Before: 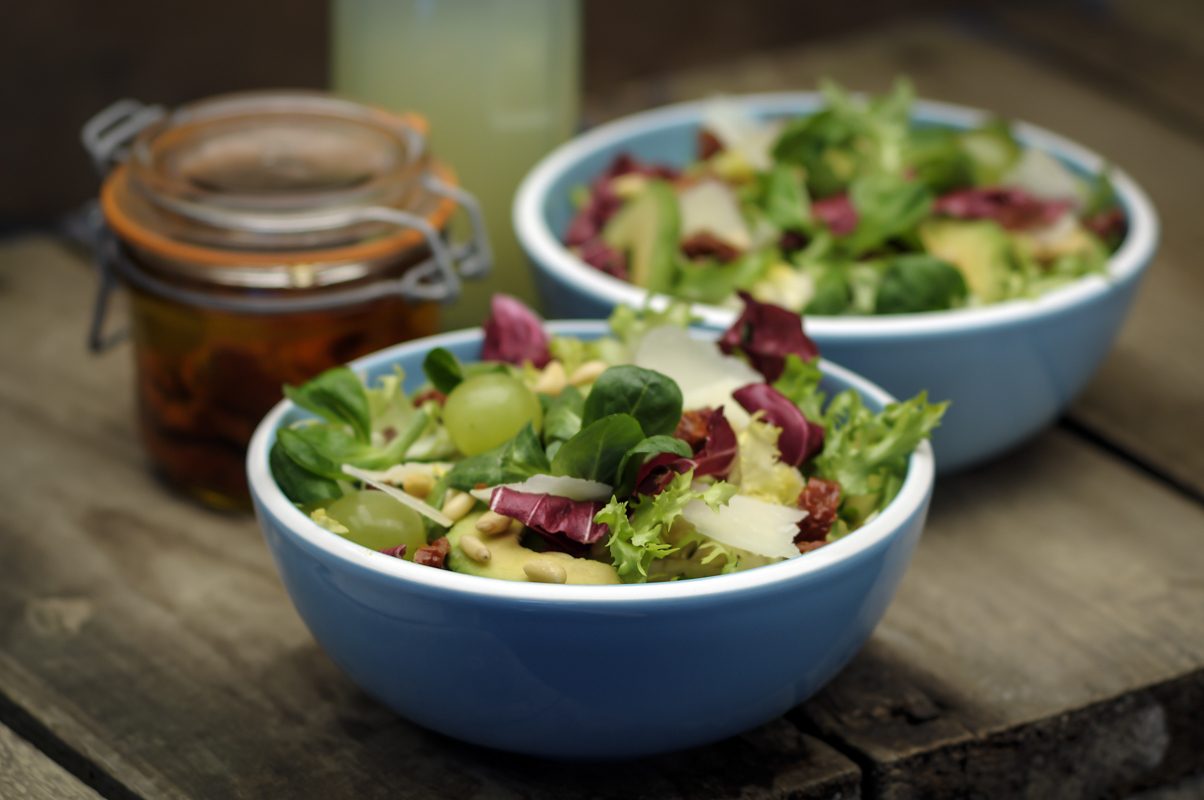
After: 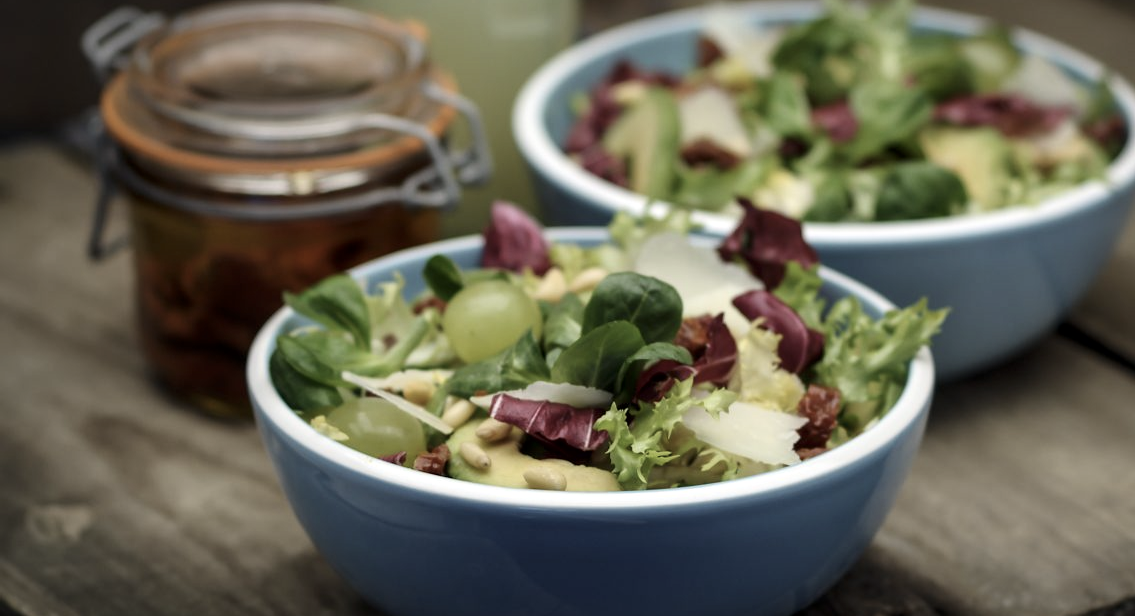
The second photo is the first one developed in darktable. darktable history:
crop and rotate: angle 0.03°, top 11.643%, right 5.651%, bottom 11.189%
local contrast: mode bilateral grid, contrast 20, coarseness 50, detail 120%, midtone range 0.2
contrast brightness saturation: contrast 0.1, saturation -0.3
white balance: emerald 1
